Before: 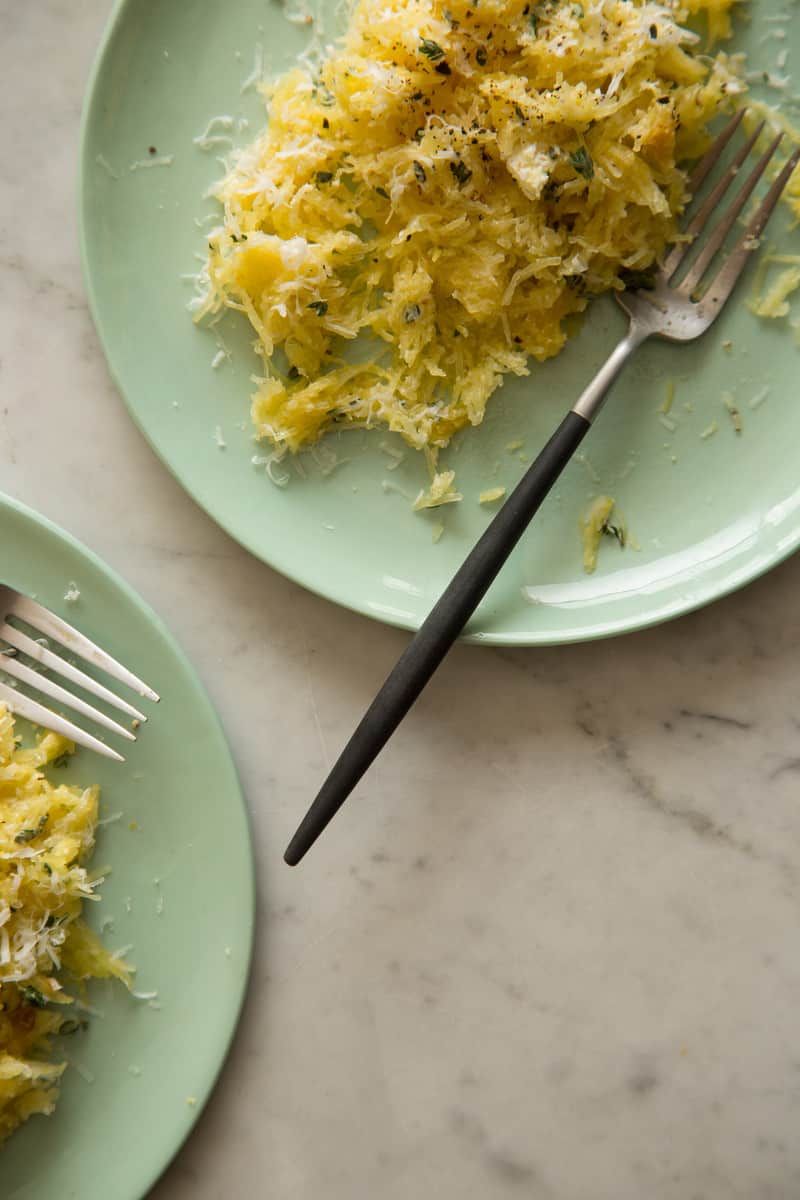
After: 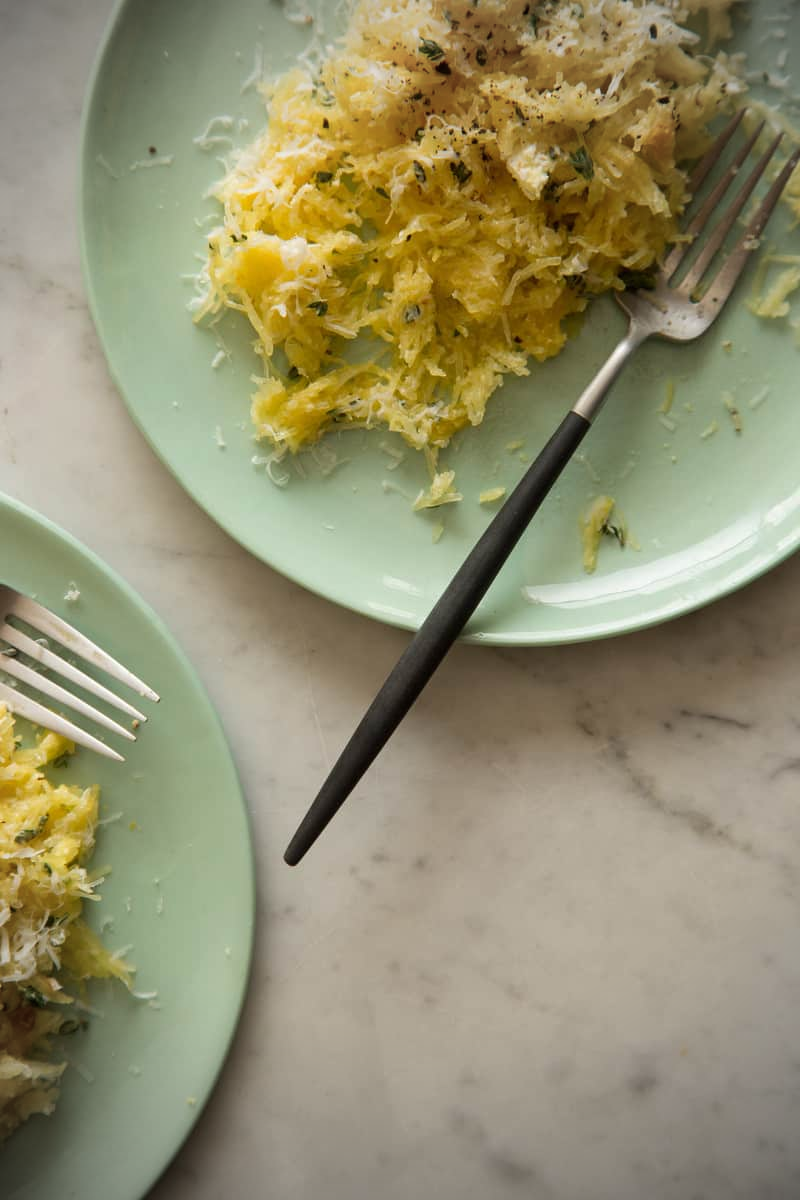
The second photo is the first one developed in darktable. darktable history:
vignetting: fall-off start 71.59%, brightness -0.538, saturation -0.506
